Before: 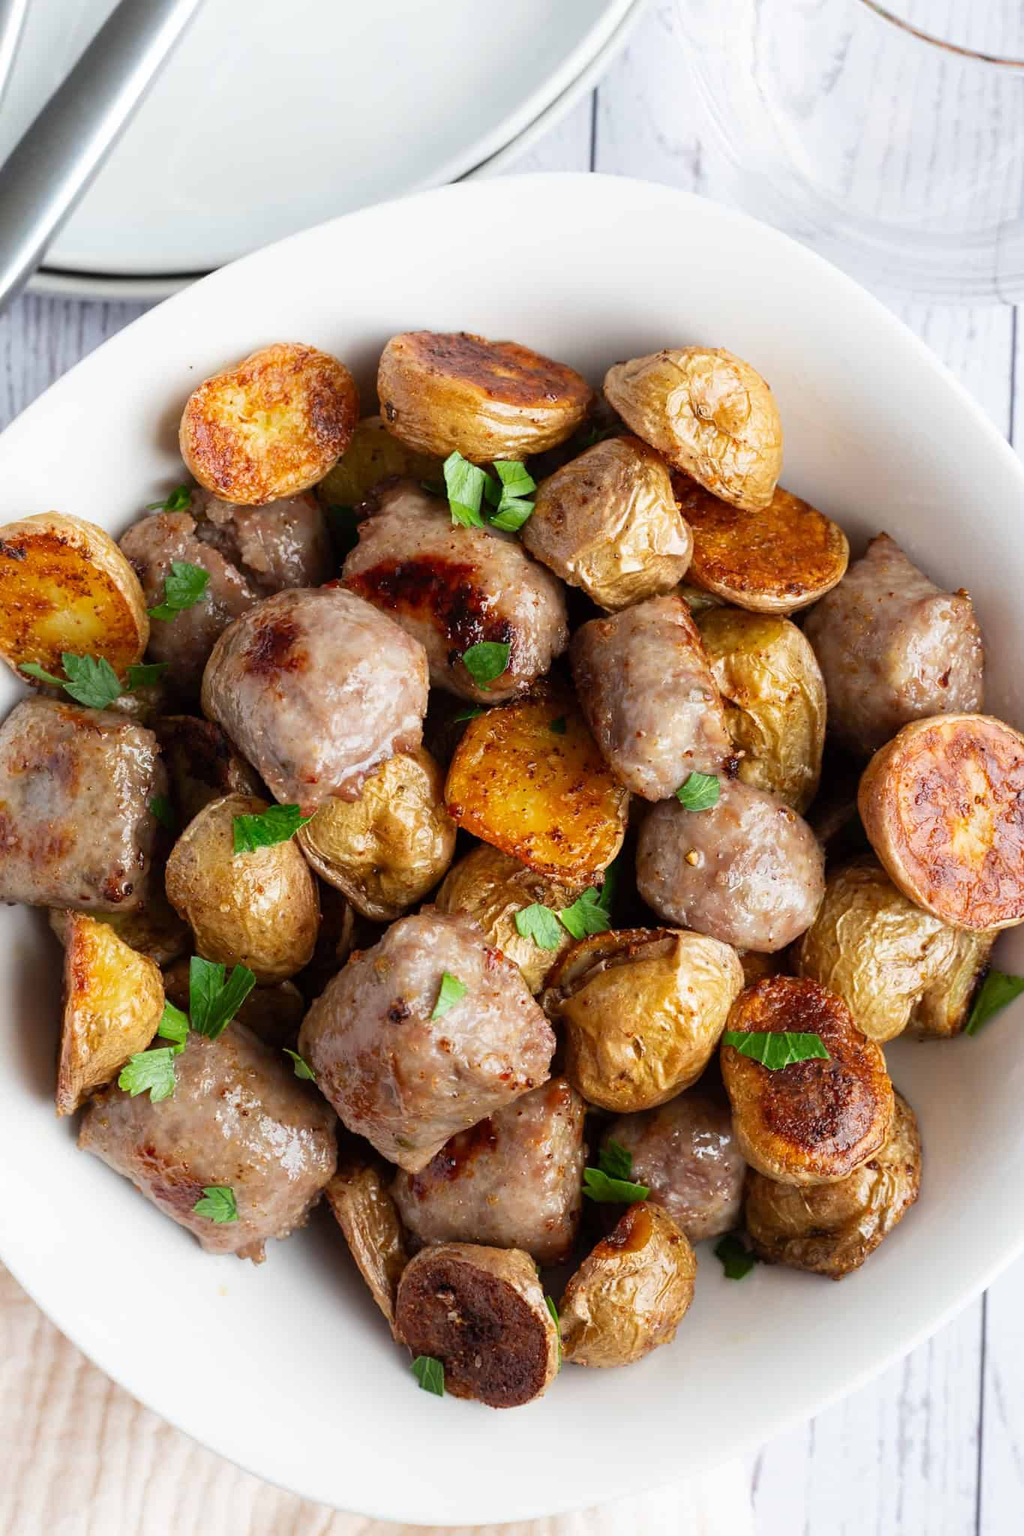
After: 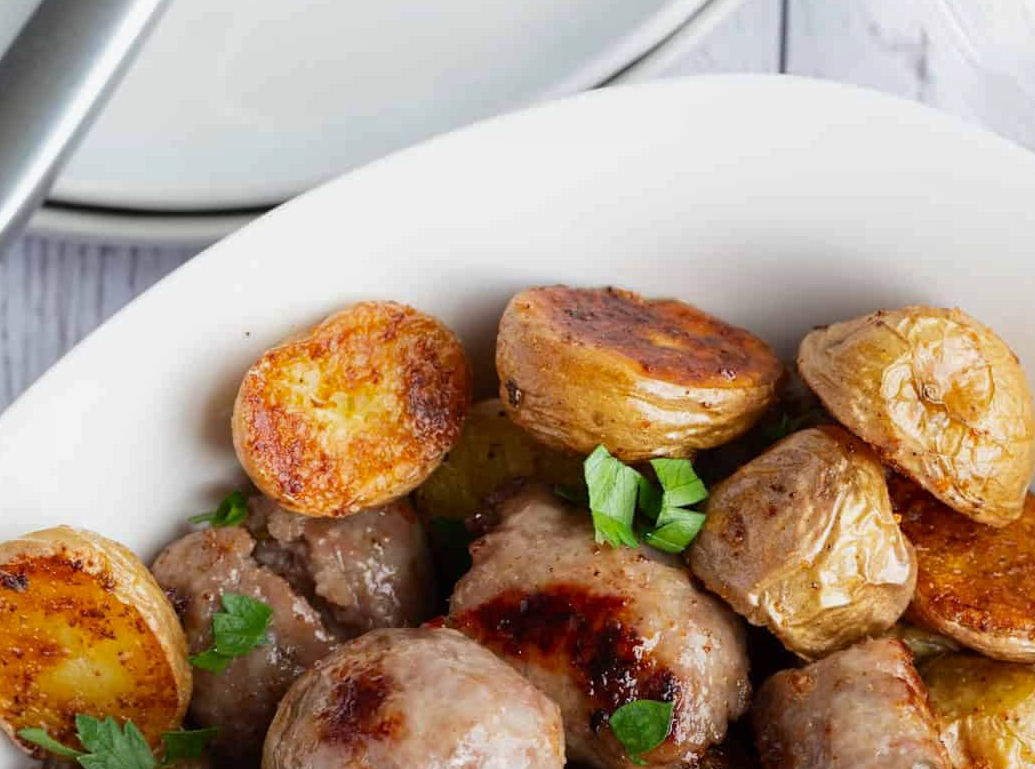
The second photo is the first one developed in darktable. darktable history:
shadows and highlights: shadows -20.31, white point adjustment -1.86, highlights -35.03
crop: left 0.573%, top 7.635%, right 23.593%, bottom 54.79%
